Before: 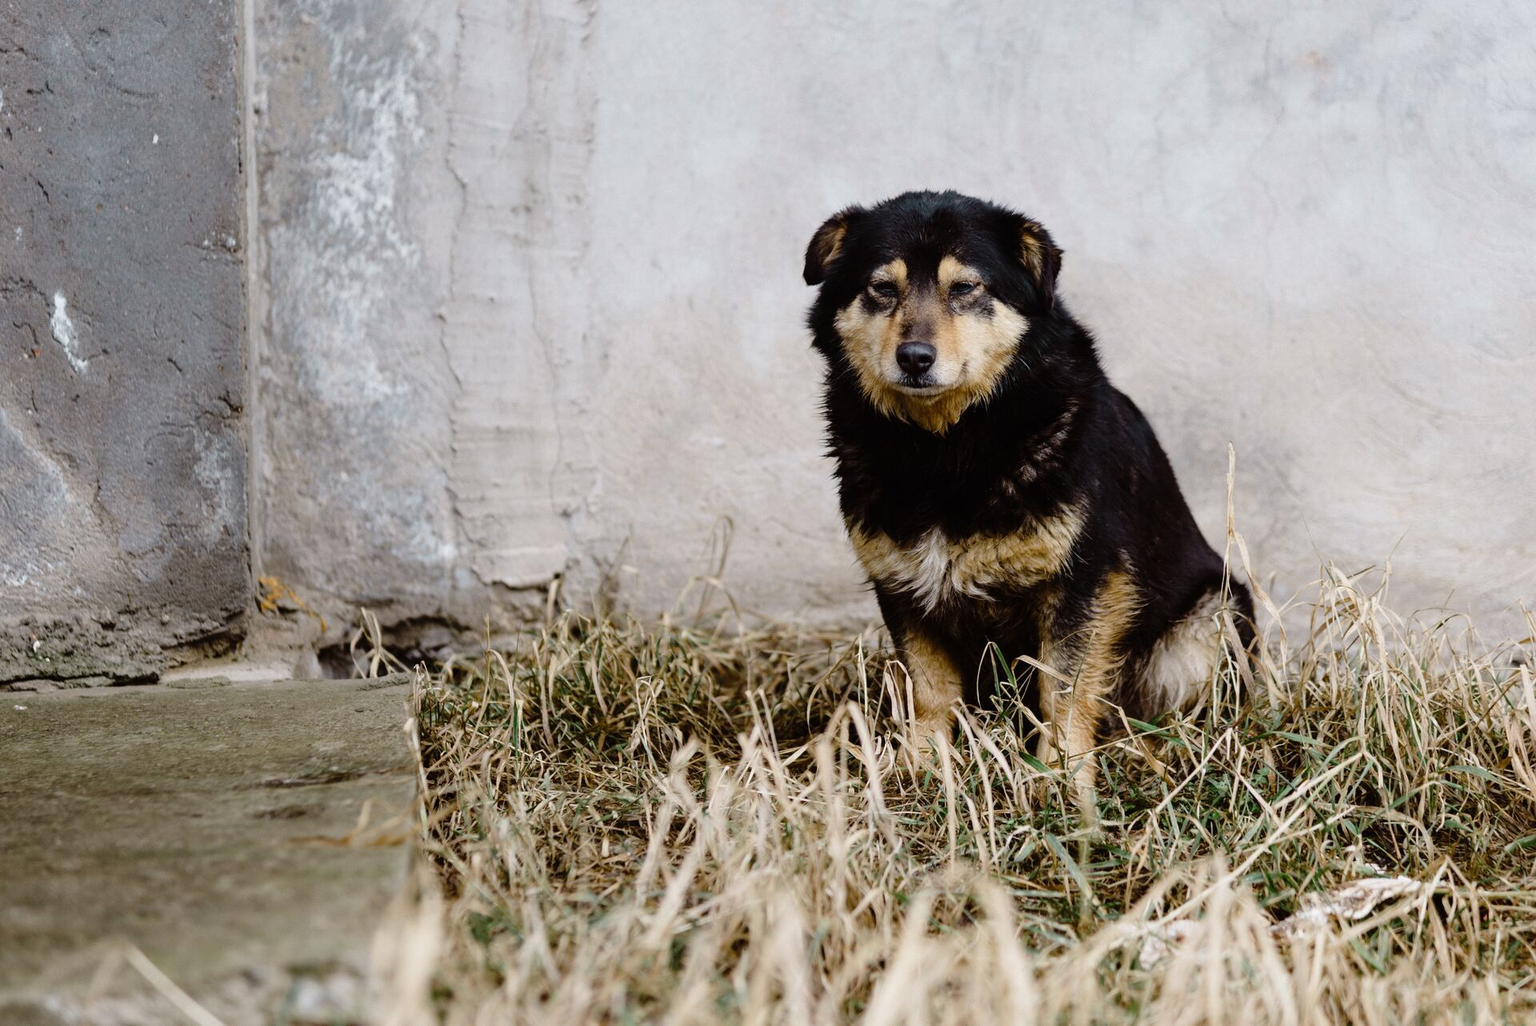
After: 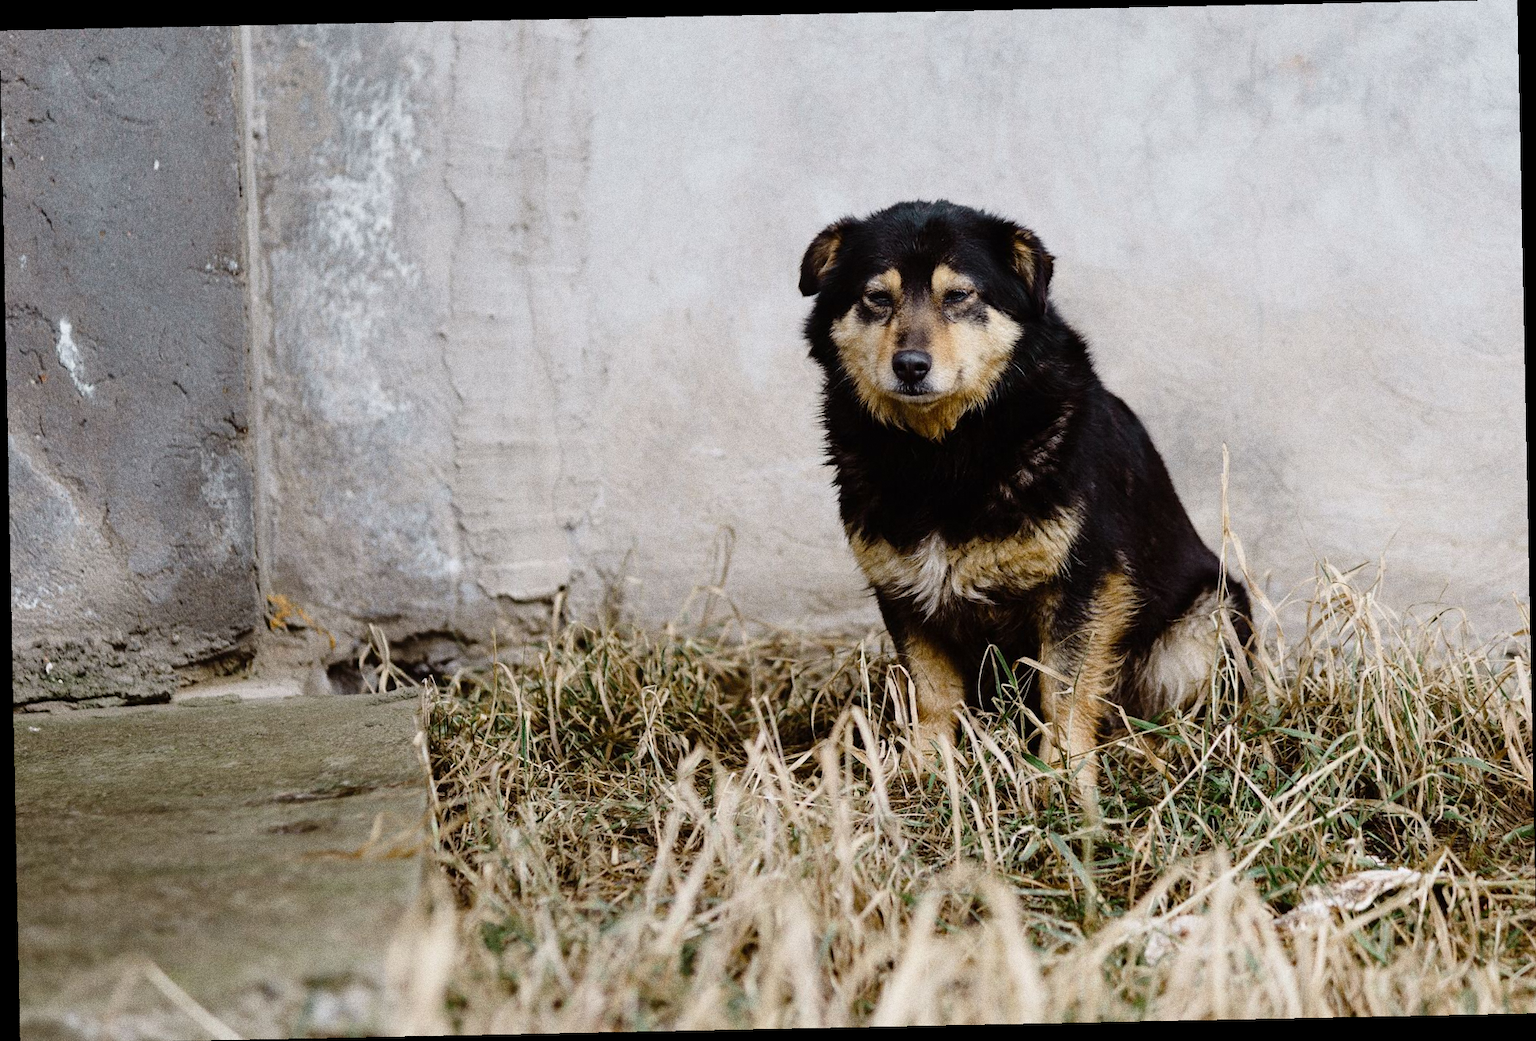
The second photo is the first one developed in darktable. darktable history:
crop: top 0.05%, bottom 0.098%
grain: coarseness 0.09 ISO, strength 40%
rotate and perspective: rotation -1.17°, automatic cropping off
